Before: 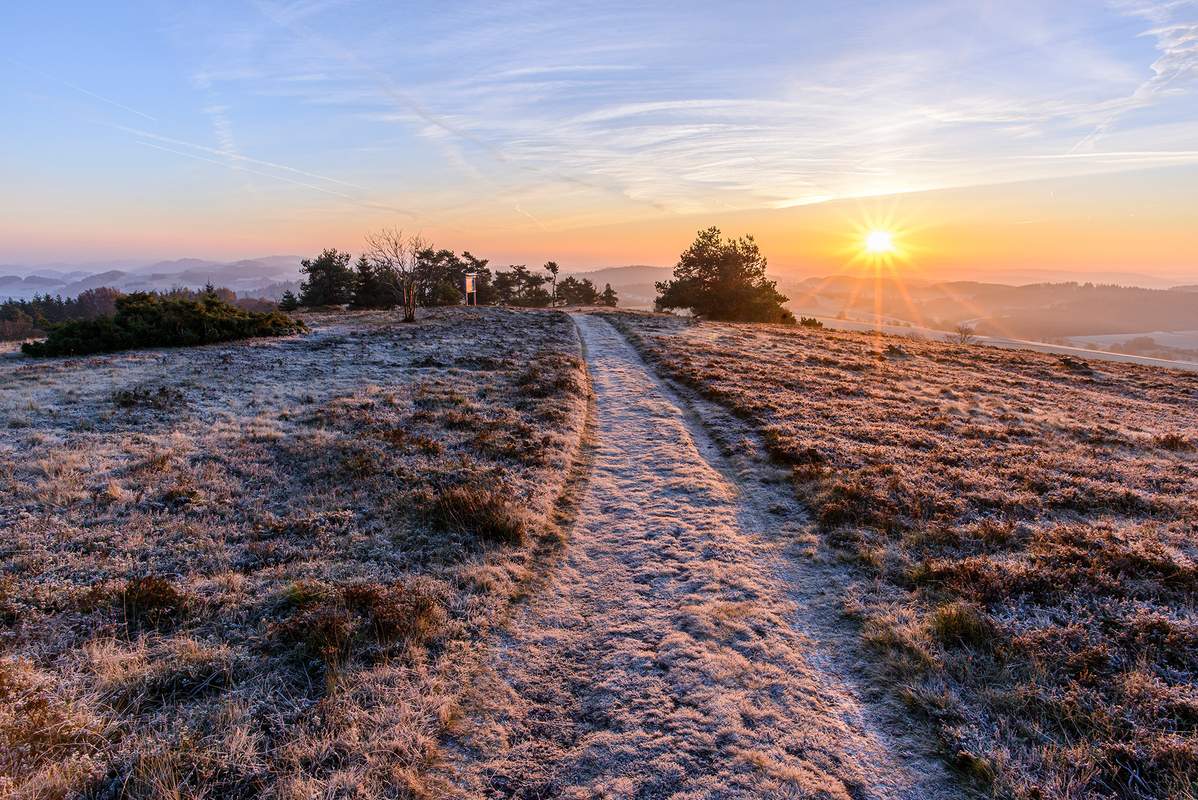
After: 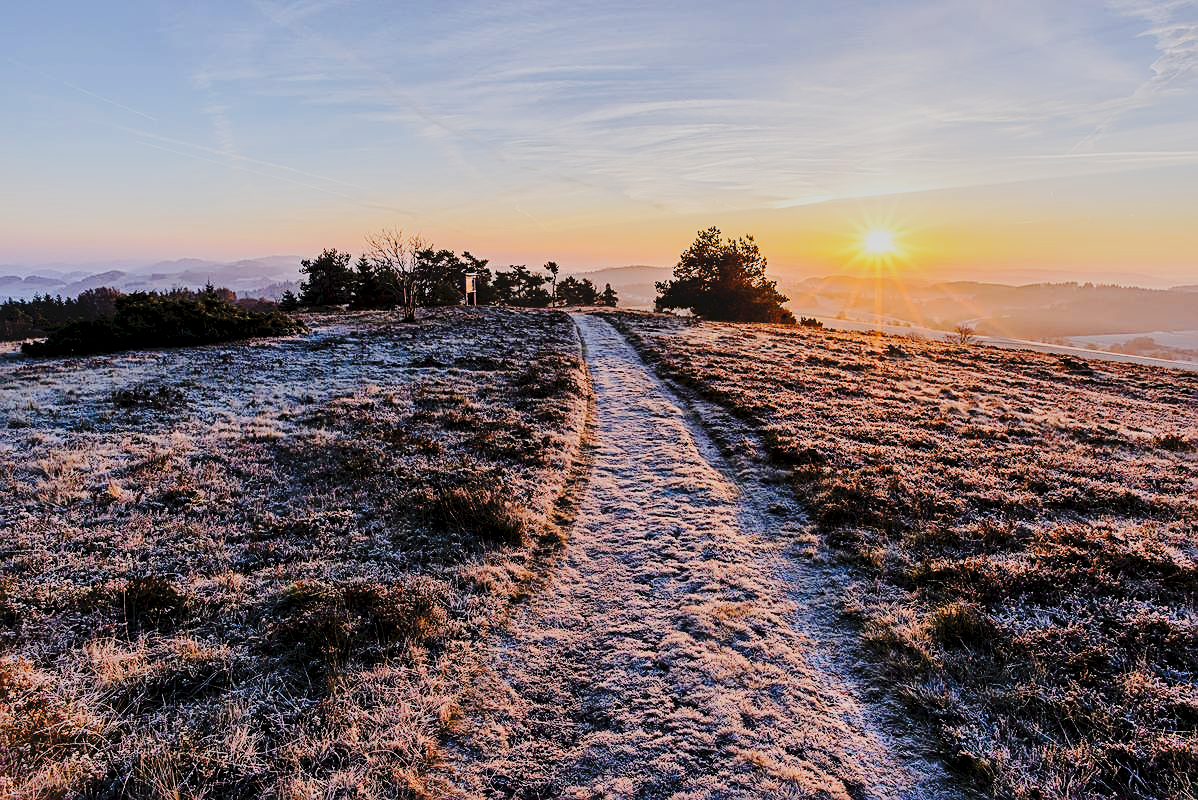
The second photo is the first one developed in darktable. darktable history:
shadows and highlights: shadows 33, highlights -46.5, compress 49.85%, soften with gaussian
filmic rgb: black relative exposure -7.74 EV, white relative exposure 4.46 EV, threshold 5.97 EV, target black luminance 0%, hardness 3.75, latitude 50.77%, contrast 1.069, highlights saturation mix 8.74%, shadows ↔ highlights balance -0.272%, color science v6 (2022), enable highlight reconstruction true
sharpen: on, module defaults
tone curve: curves: ch0 [(0, 0) (0.003, 0.054) (0.011, 0.057) (0.025, 0.056) (0.044, 0.062) (0.069, 0.071) (0.1, 0.088) (0.136, 0.111) (0.177, 0.146) (0.224, 0.19) (0.277, 0.261) (0.335, 0.363) (0.399, 0.458) (0.468, 0.562) (0.543, 0.653) (0.623, 0.725) (0.709, 0.801) (0.801, 0.853) (0.898, 0.915) (1, 1)], preserve colors none
exposure: exposure -0.308 EV, compensate exposure bias true, compensate highlight preservation false
